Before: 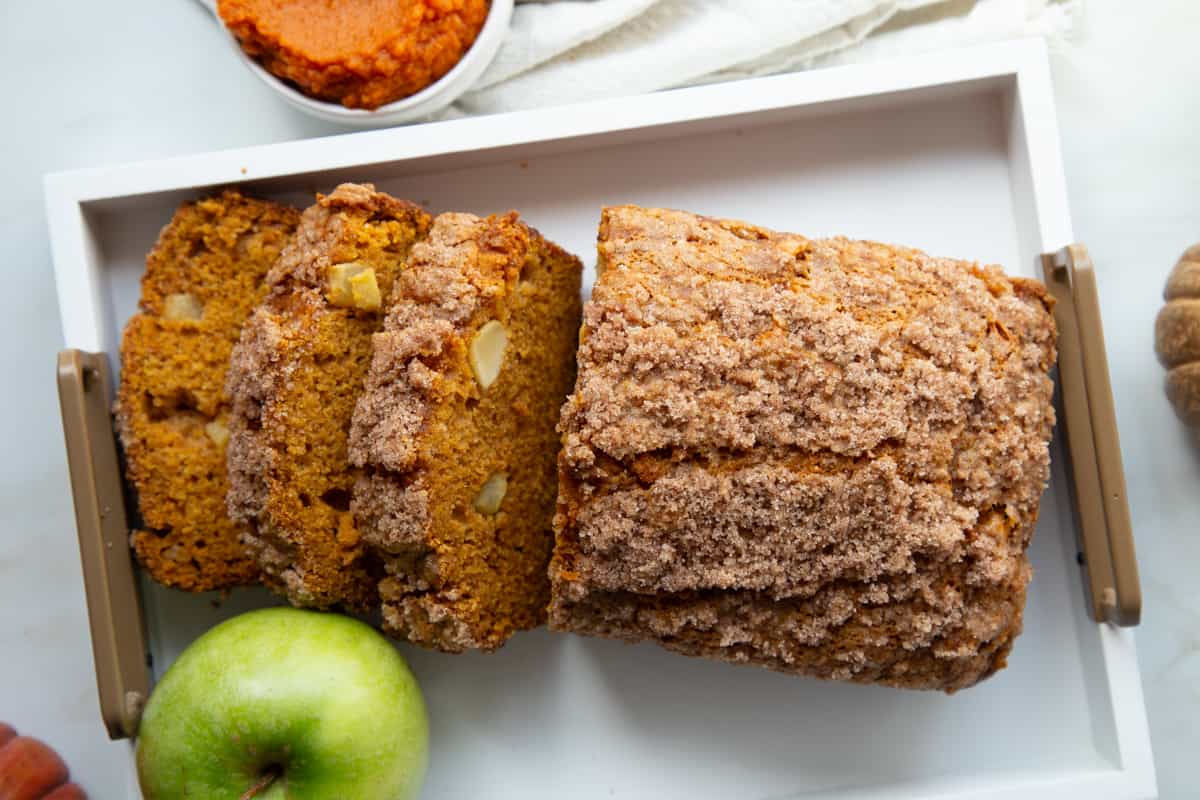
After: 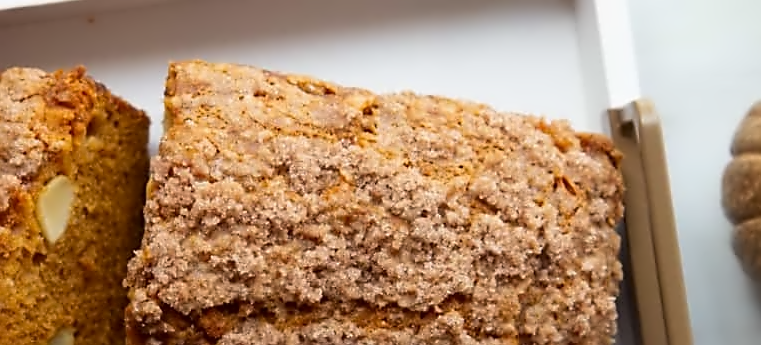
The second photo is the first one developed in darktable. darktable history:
contrast equalizer: octaves 7, y [[0.5 ×6], [0.5 ×6], [0.5 ×6], [0, 0.033, 0.067, 0.1, 0.133, 0.167], [0, 0.05, 0.1, 0.15, 0.2, 0.25]]
contrast brightness saturation: contrast 0.026, brightness -0.037
sharpen: radius 2.522, amount 0.32
crop: left 36.102%, top 18.204%, right 0.415%, bottom 38.639%
